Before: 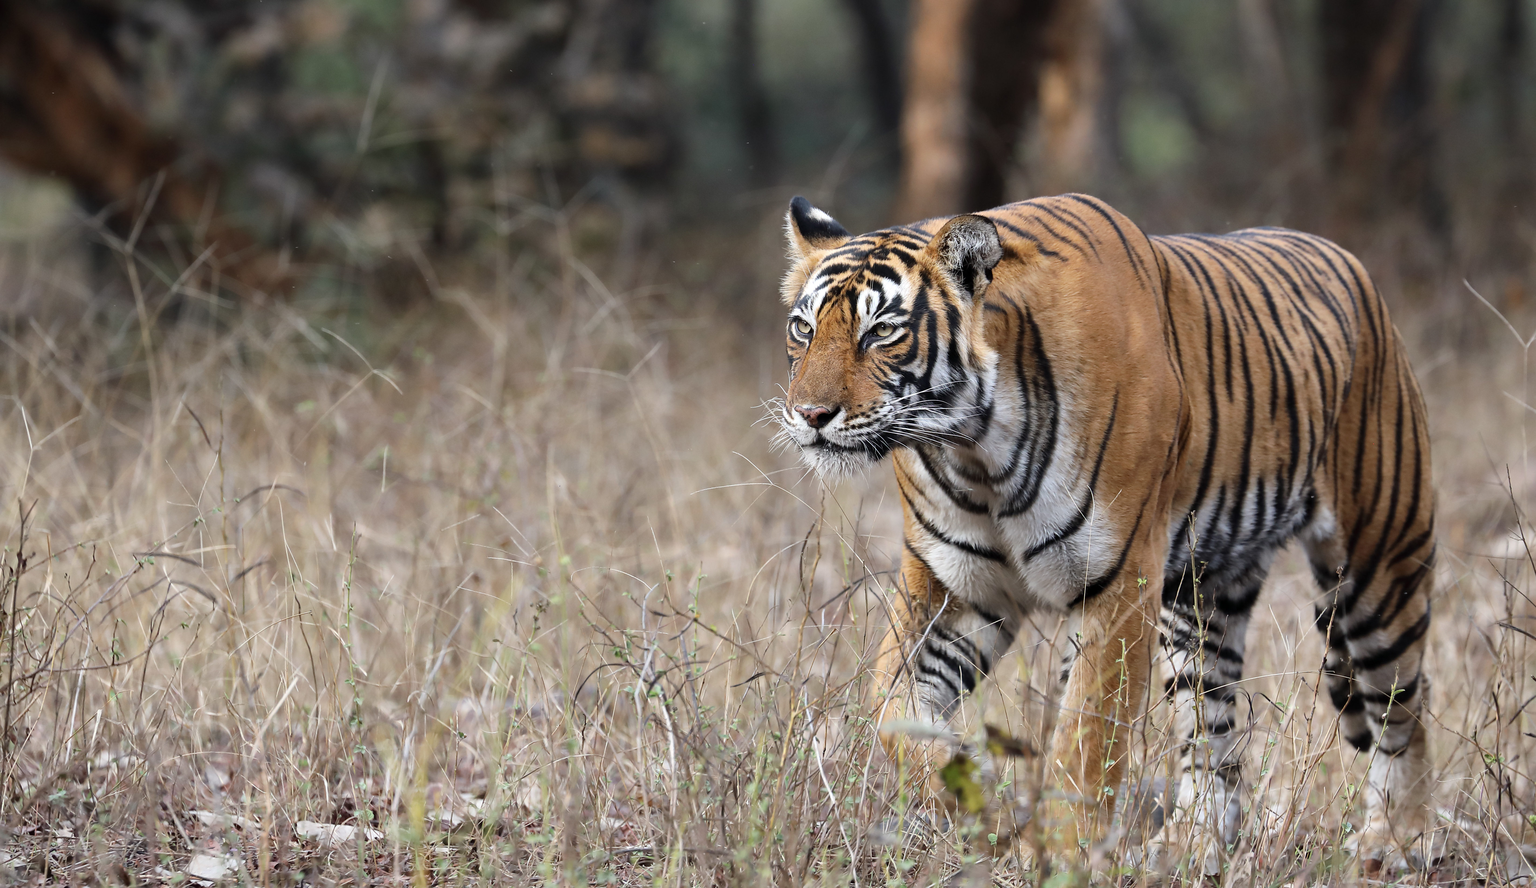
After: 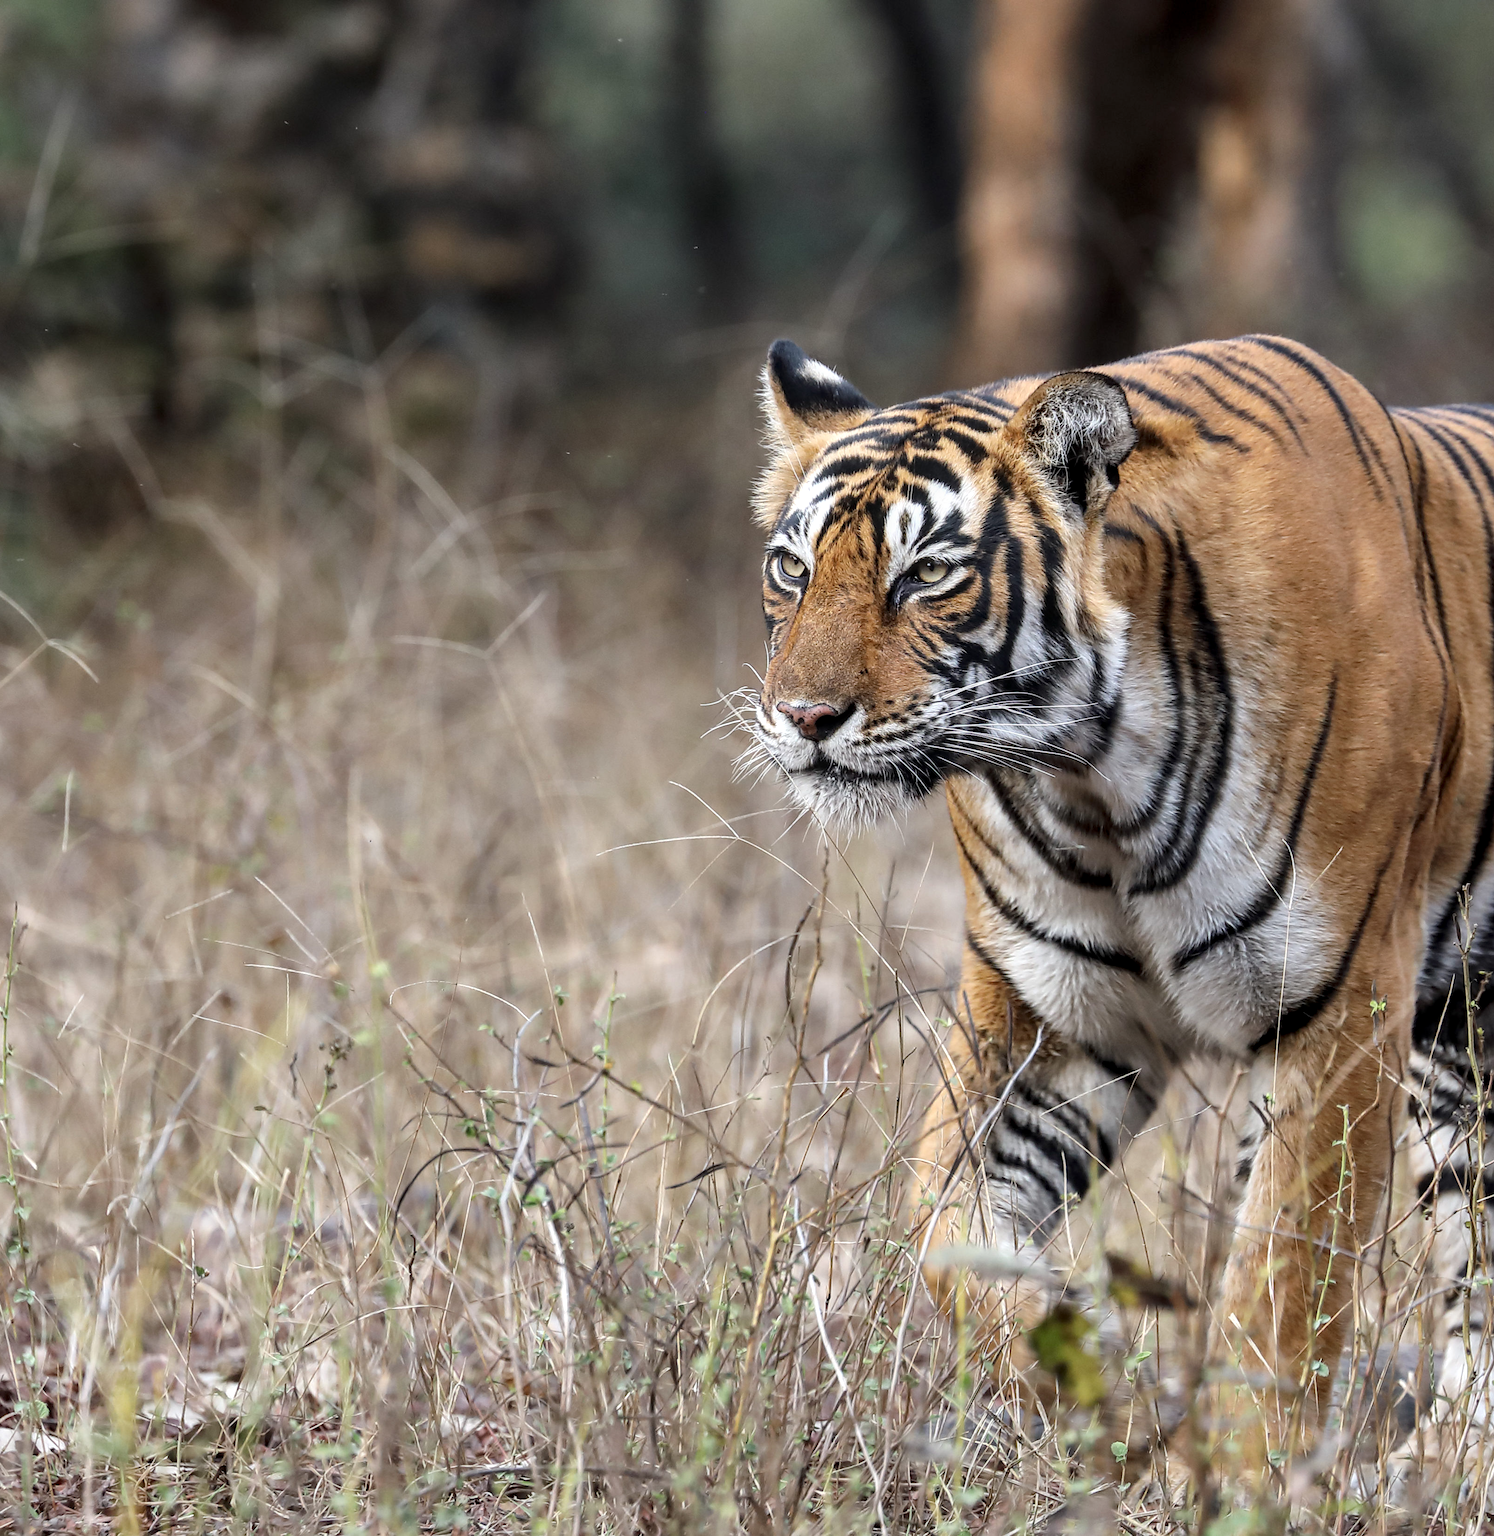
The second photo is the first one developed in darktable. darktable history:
crop and rotate: left 22.516%, right 21.234%
local contrast: detail 130%
